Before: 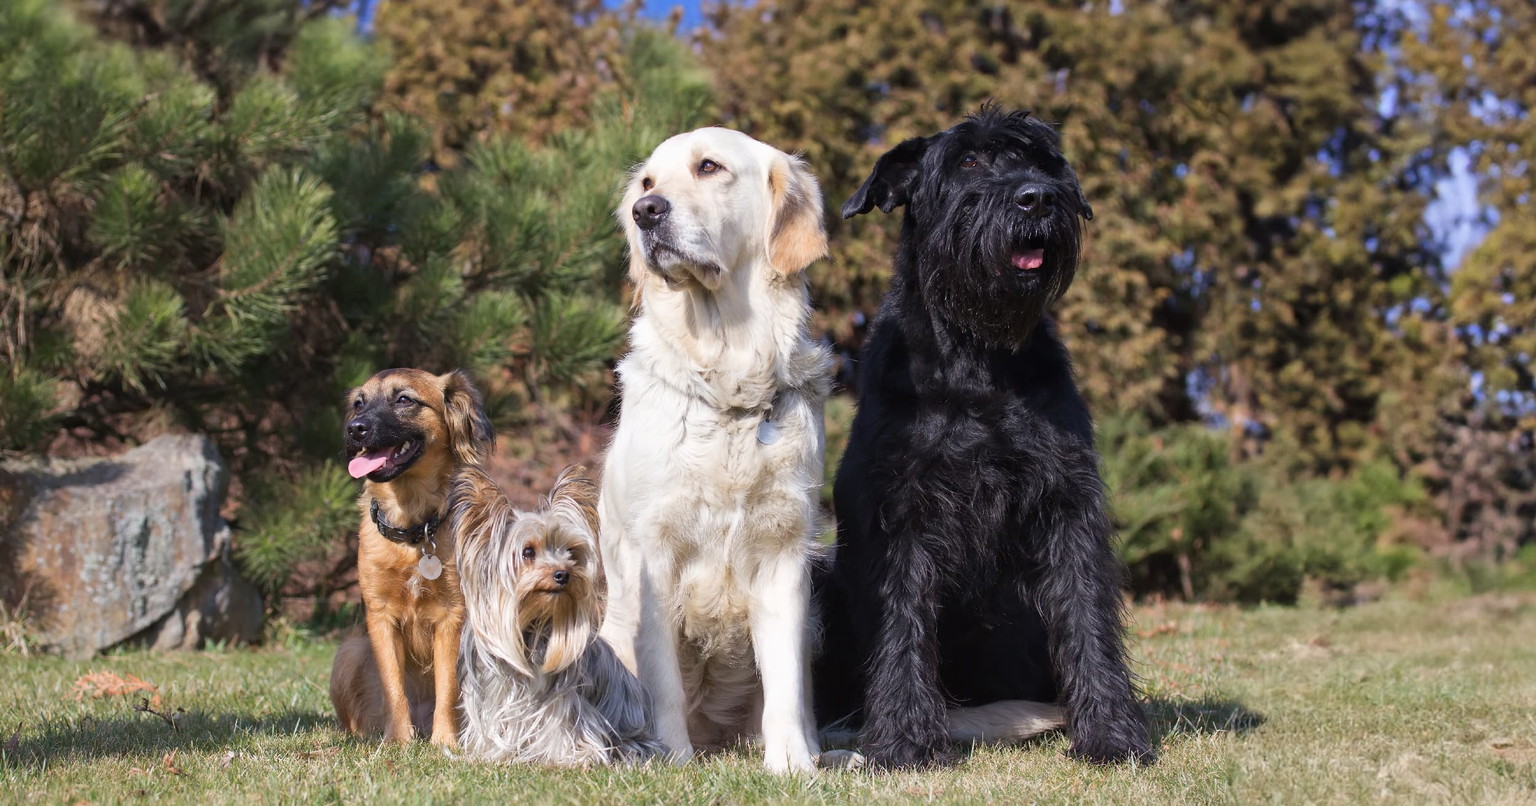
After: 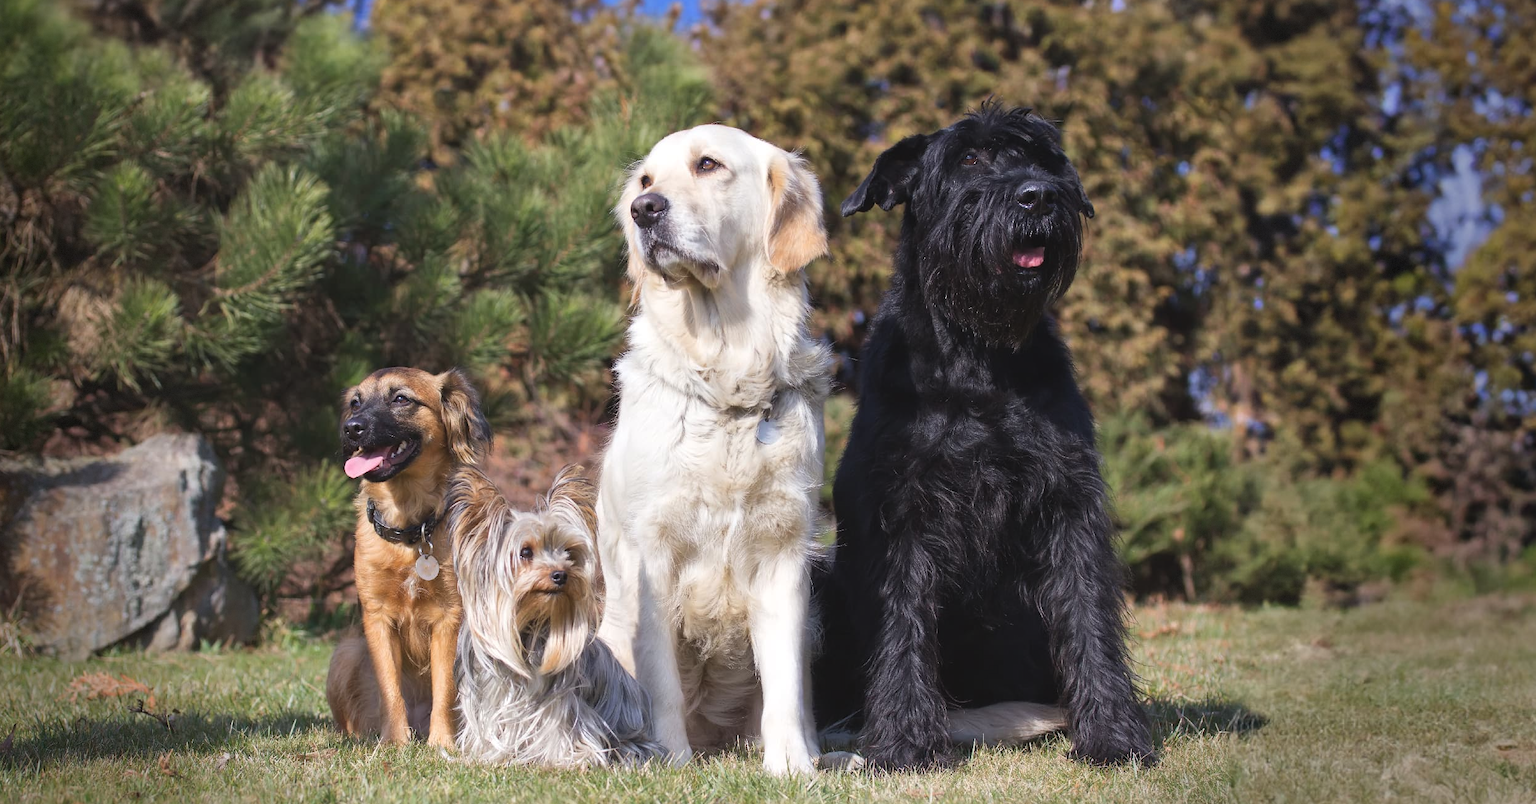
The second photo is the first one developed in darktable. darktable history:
crop: left 0.434%, top 0.485%, right 0.244%, bottom 0.386%
exposure: black level correction -0.005, exposure 0.054 EV, compensate highlight preservation false
vignetting: fall-off start 68.33%, fall-off radius 30%, saturation 0.042, center (-0.066, -0.311), width/height ratio 0.992, shape 0.85, dithering 8-bit output
